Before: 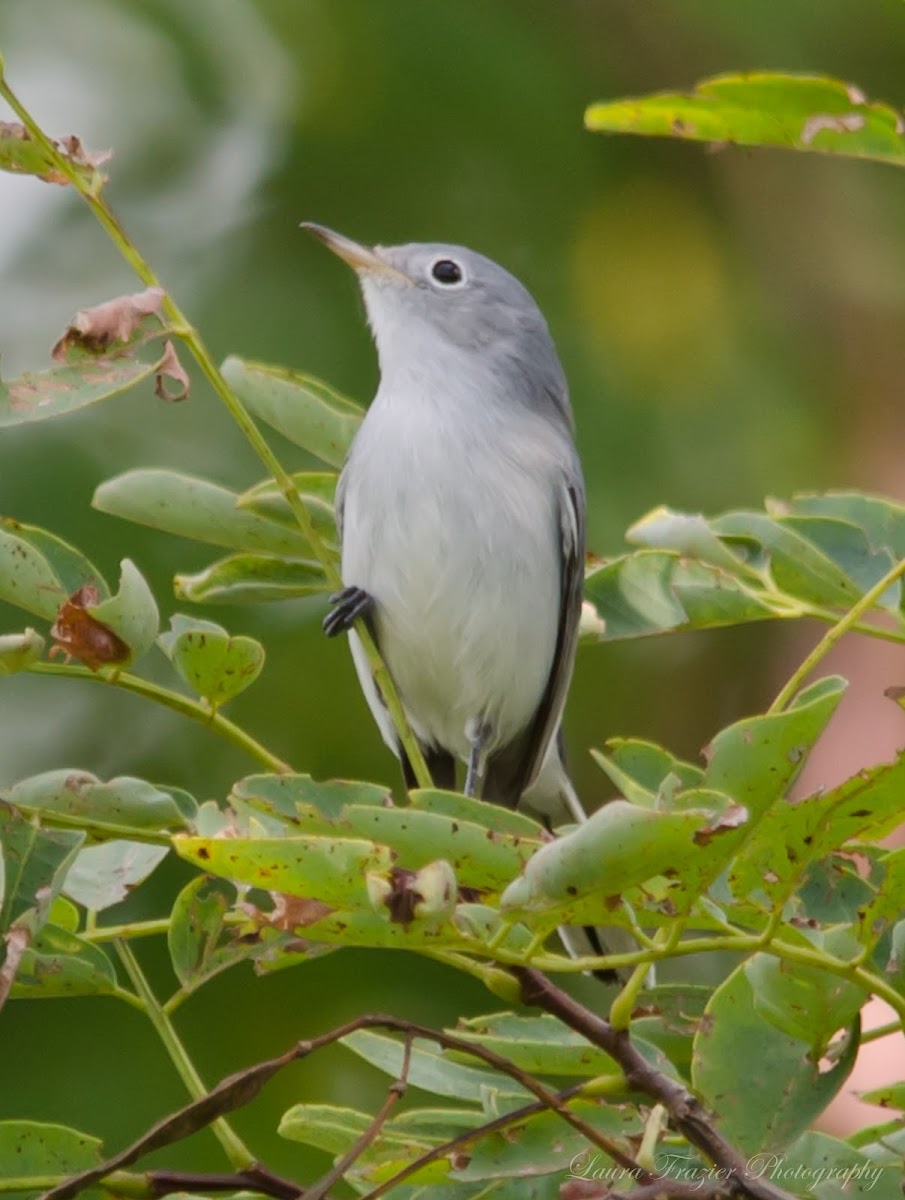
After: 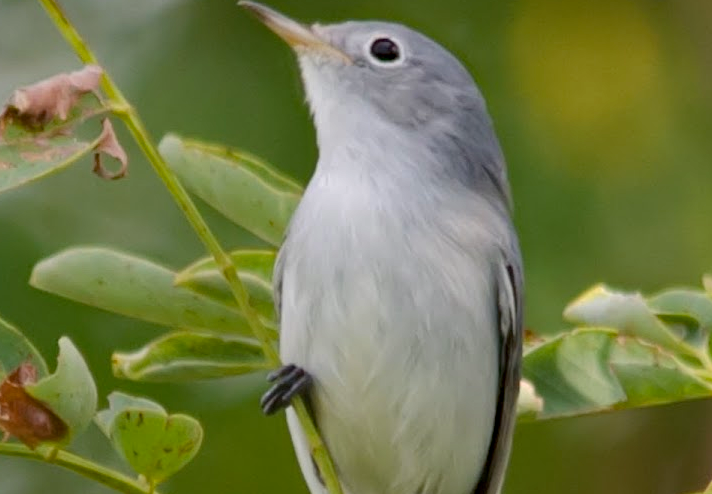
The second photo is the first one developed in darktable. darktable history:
haze removal: strength 0.281, distance 0.251, compatibility mode true, adaptive false
tone equalizer: mask exposure compensation -0.504 EV
crop: left 6.944%, top 18.519%, right 14.367%, bottom 40.256%
